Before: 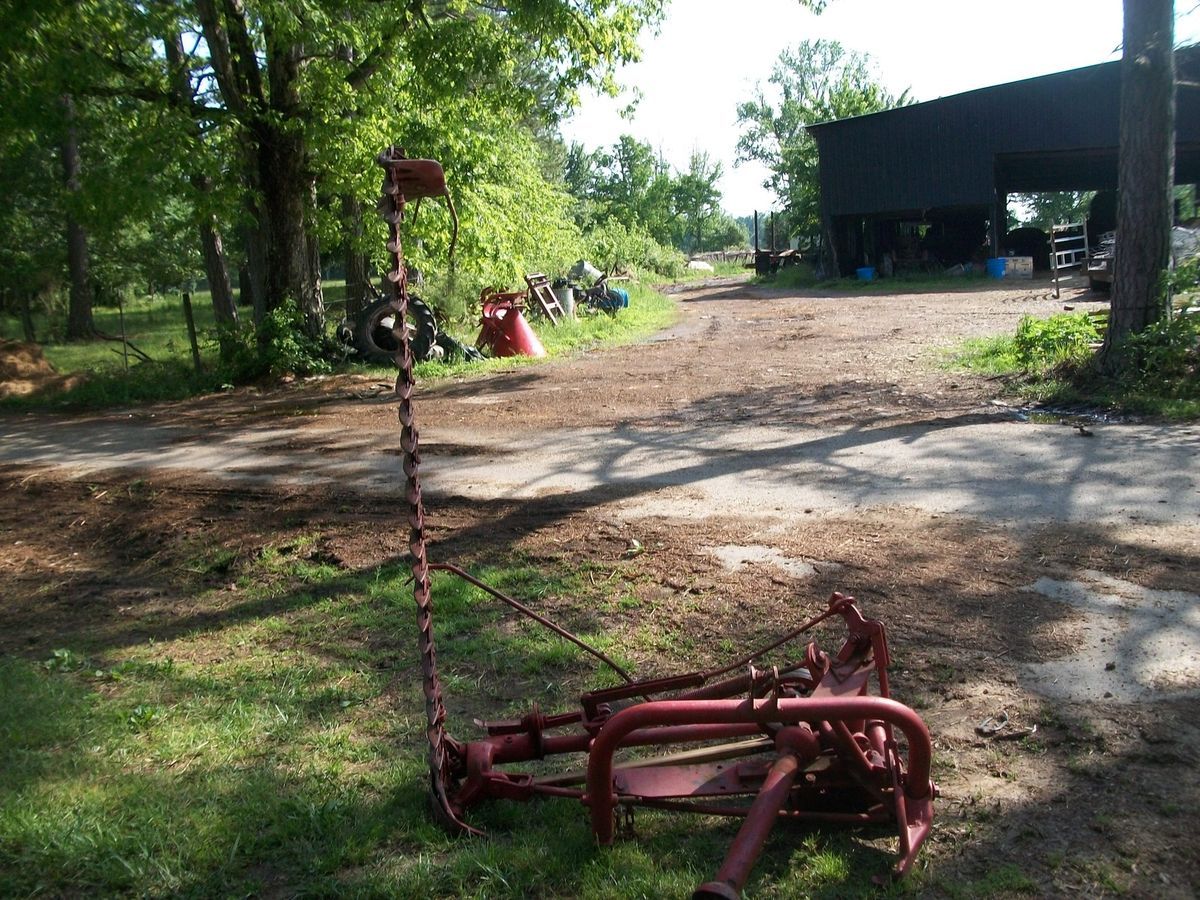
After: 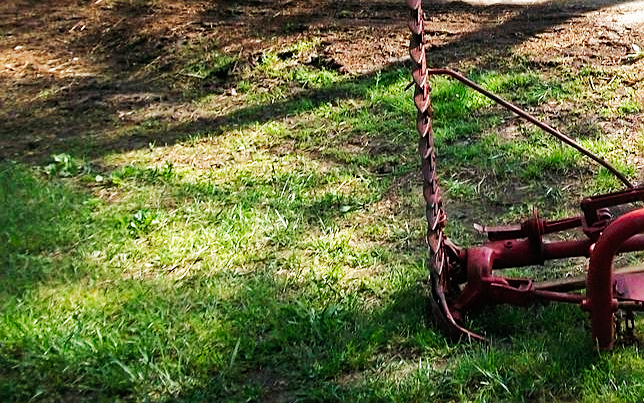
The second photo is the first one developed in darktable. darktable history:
shadows and highlights: shadows 30.24
sharpen: on, module defaults
crop and rotate: top 55.011%, right 46.269%, bottom 0.164%
base curve: curves: ch0 [(0, 0) (0.007, 0.004) (0.027, 0.03) (0.046, 0.07) (0.207, 0.54) (0.442, 0.872) (0.673, 0.972) (1, 1)], preserve colors none
